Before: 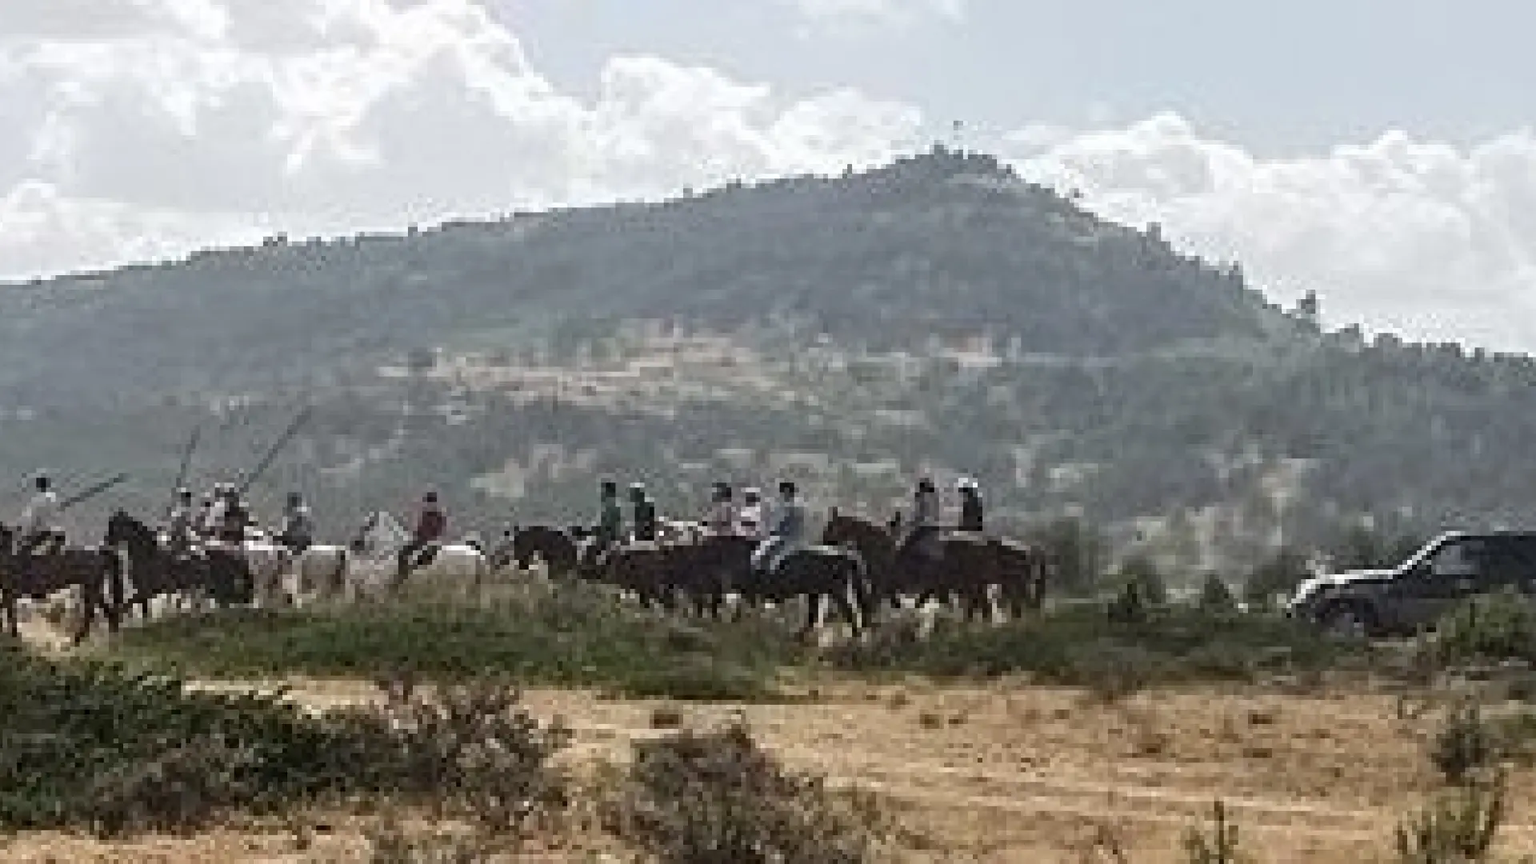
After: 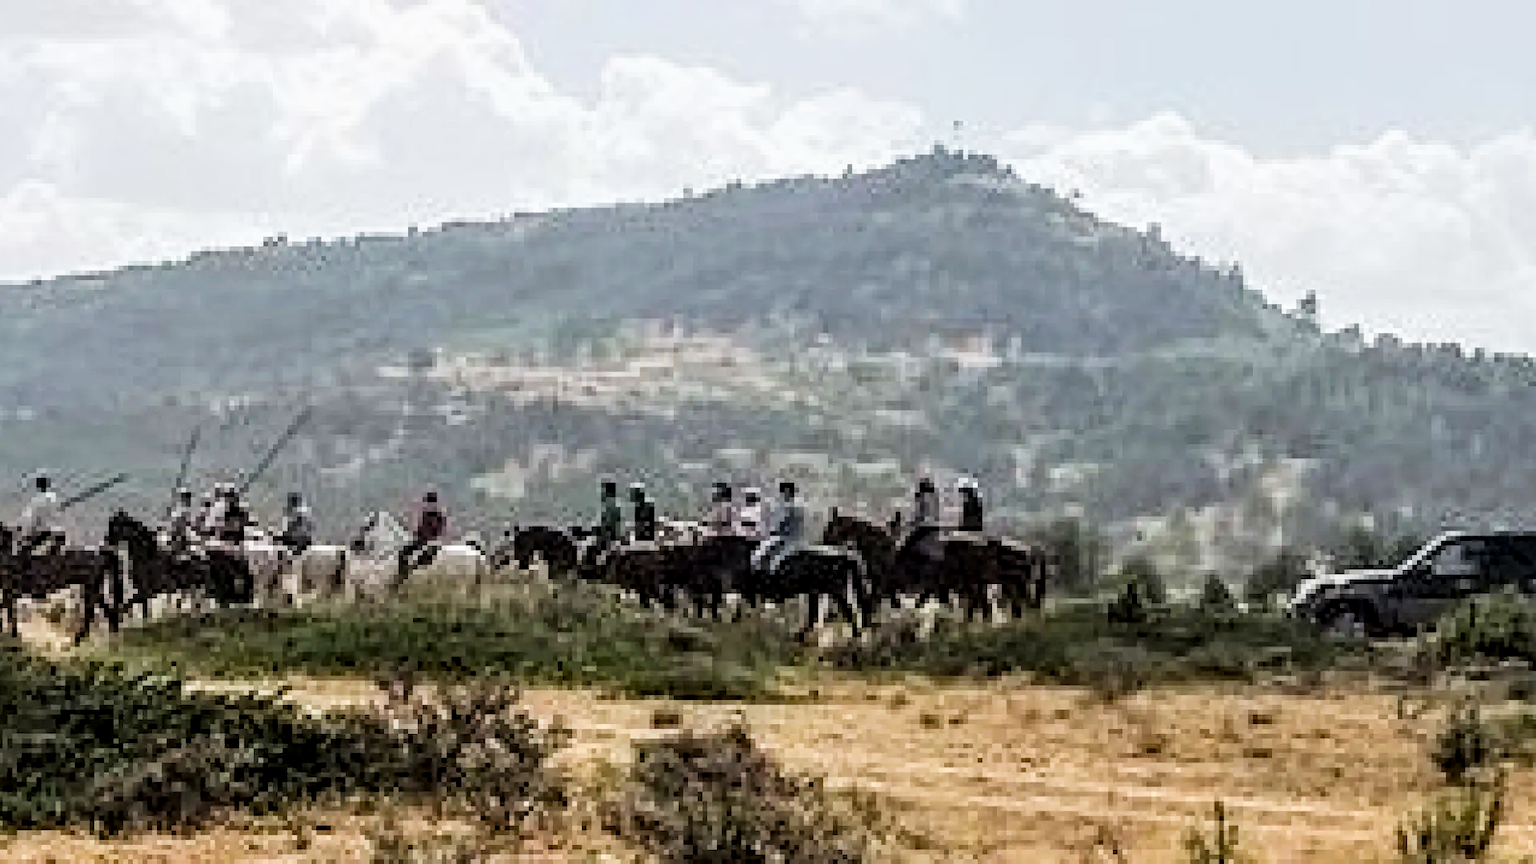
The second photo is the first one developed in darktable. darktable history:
local contrast: on, module defaults
color balance rgb: perceptual saturation grading › global saturation 20%, global vibrance 20%
exposure: black level correction 0, exposure 0.5 EV, compensate highlight preservation false
filmic rgb: black relative exposure -5 EV, white relative exposure 3.5 EV, hardness 3.19, contrast 1.2, highlights saturation mix -30%
